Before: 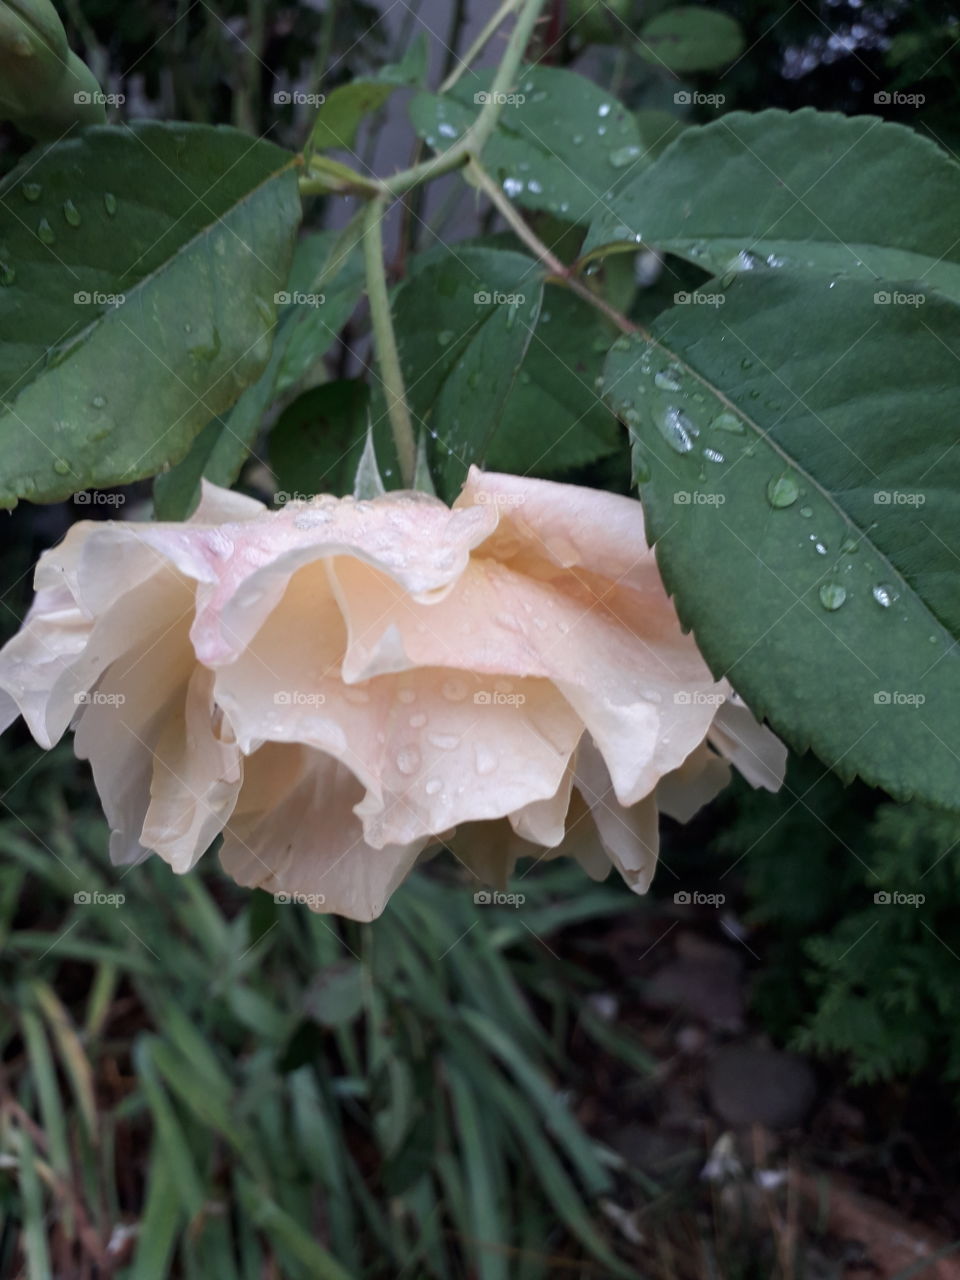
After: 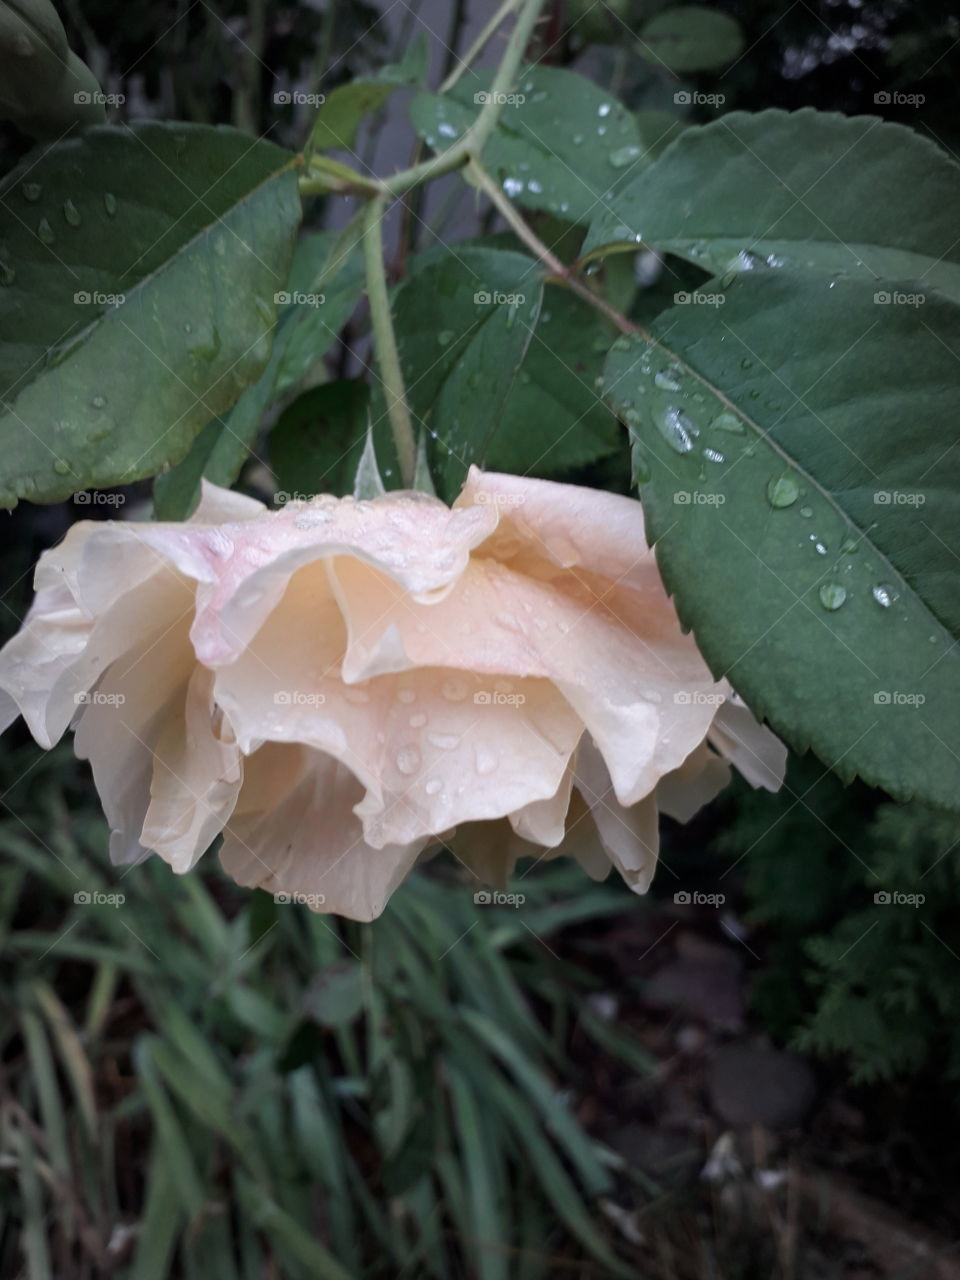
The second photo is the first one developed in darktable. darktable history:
contrast brightness saturation: saturation -0.05
exposure: compensate highlight preservation false
vignetting: automatic ratio true
